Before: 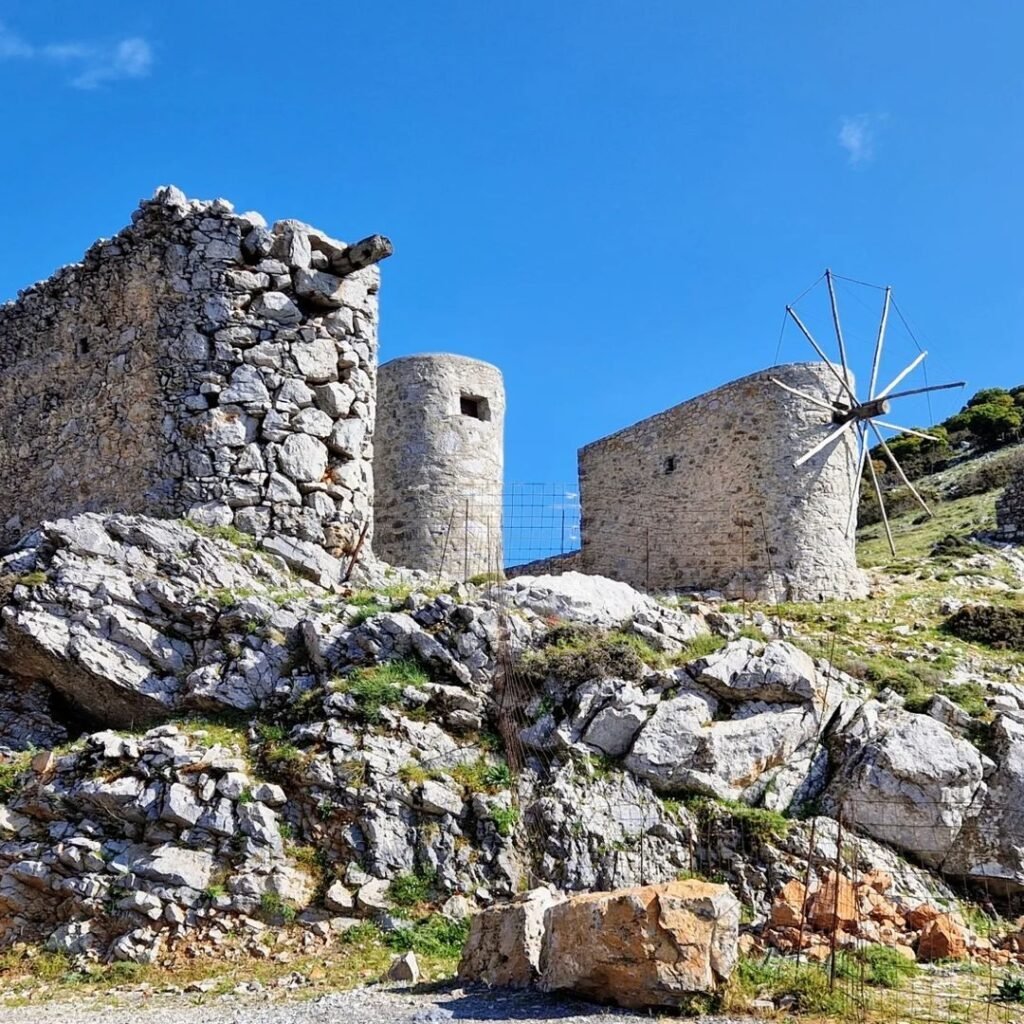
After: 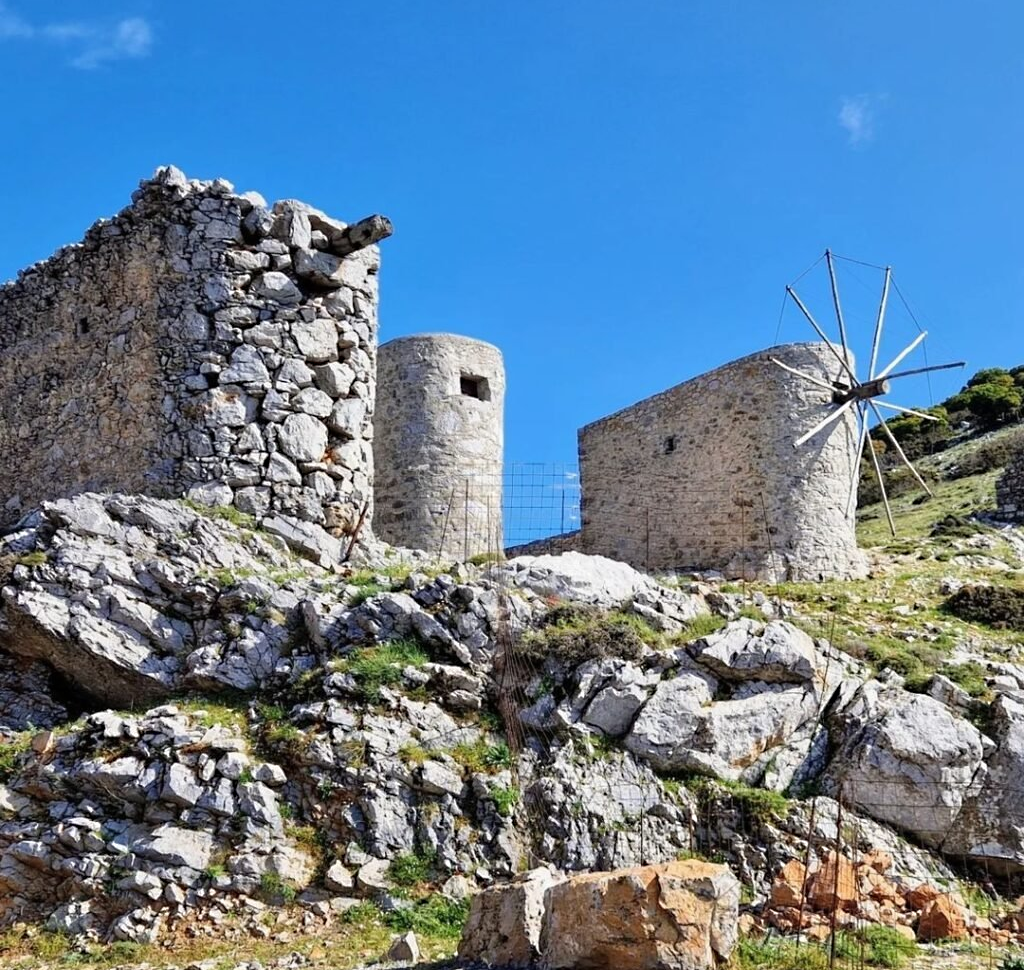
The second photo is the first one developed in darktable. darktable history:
sharpen: radius 5.36, amount 0.311, threshold 26.802
crop and rotate: top 1.998%, bottom 3.246%
tone equalizer: smoothing diameter 2.18%, edges refinement/feathering 19.71, mask exposure compensation -1.57 EV, filter diffusion 5
